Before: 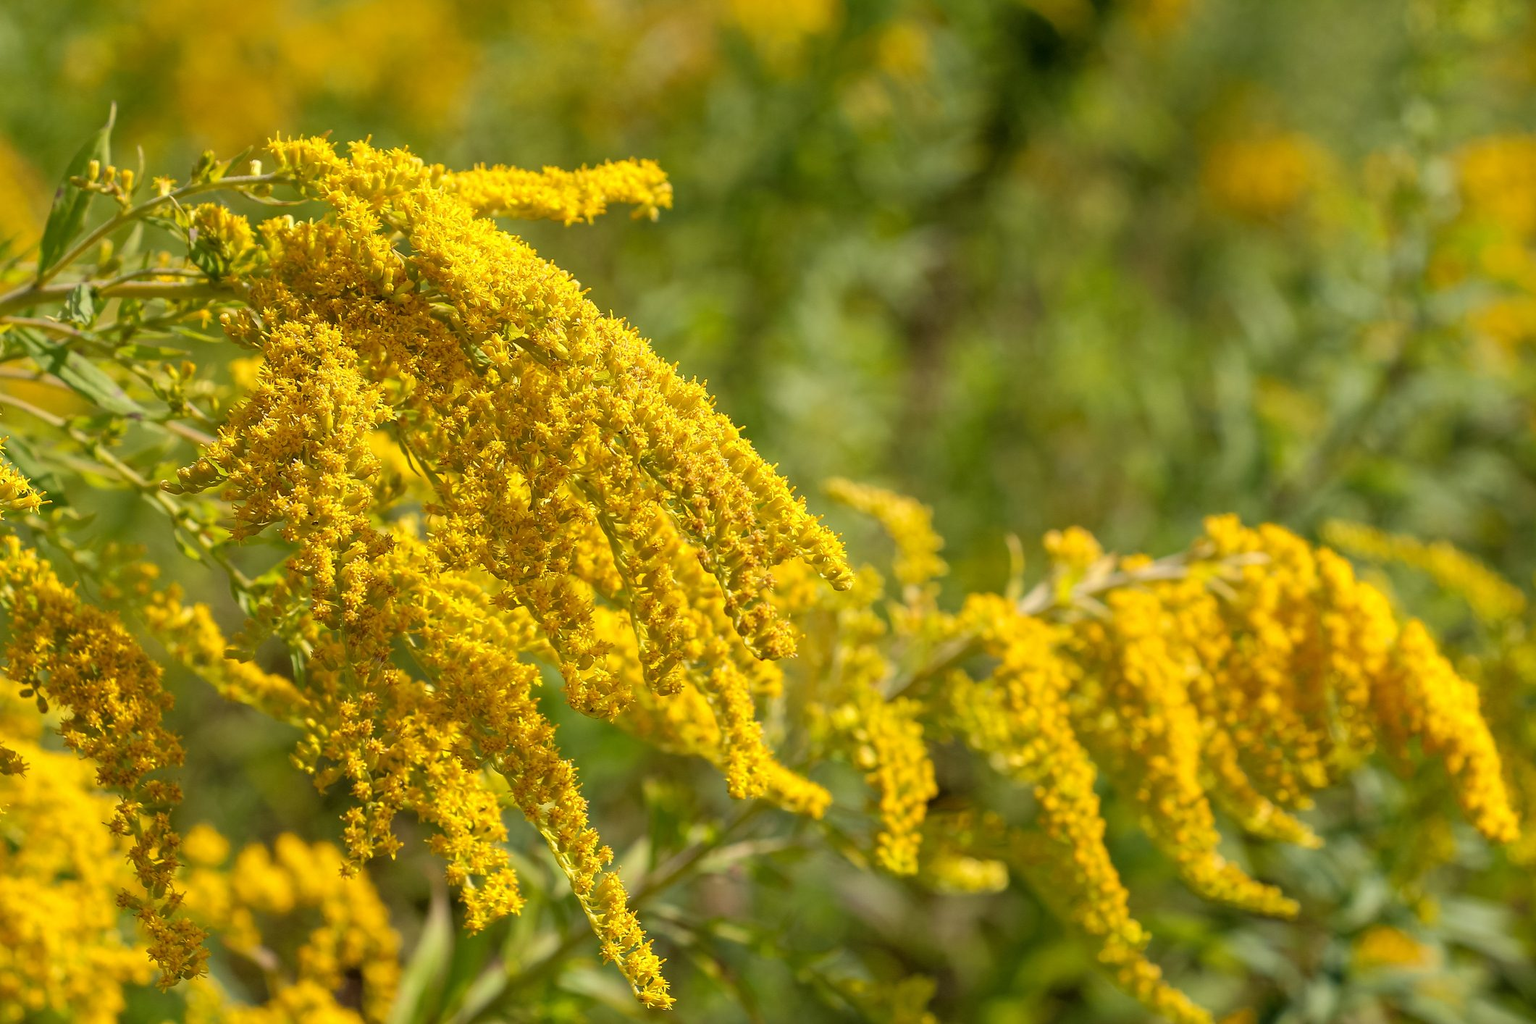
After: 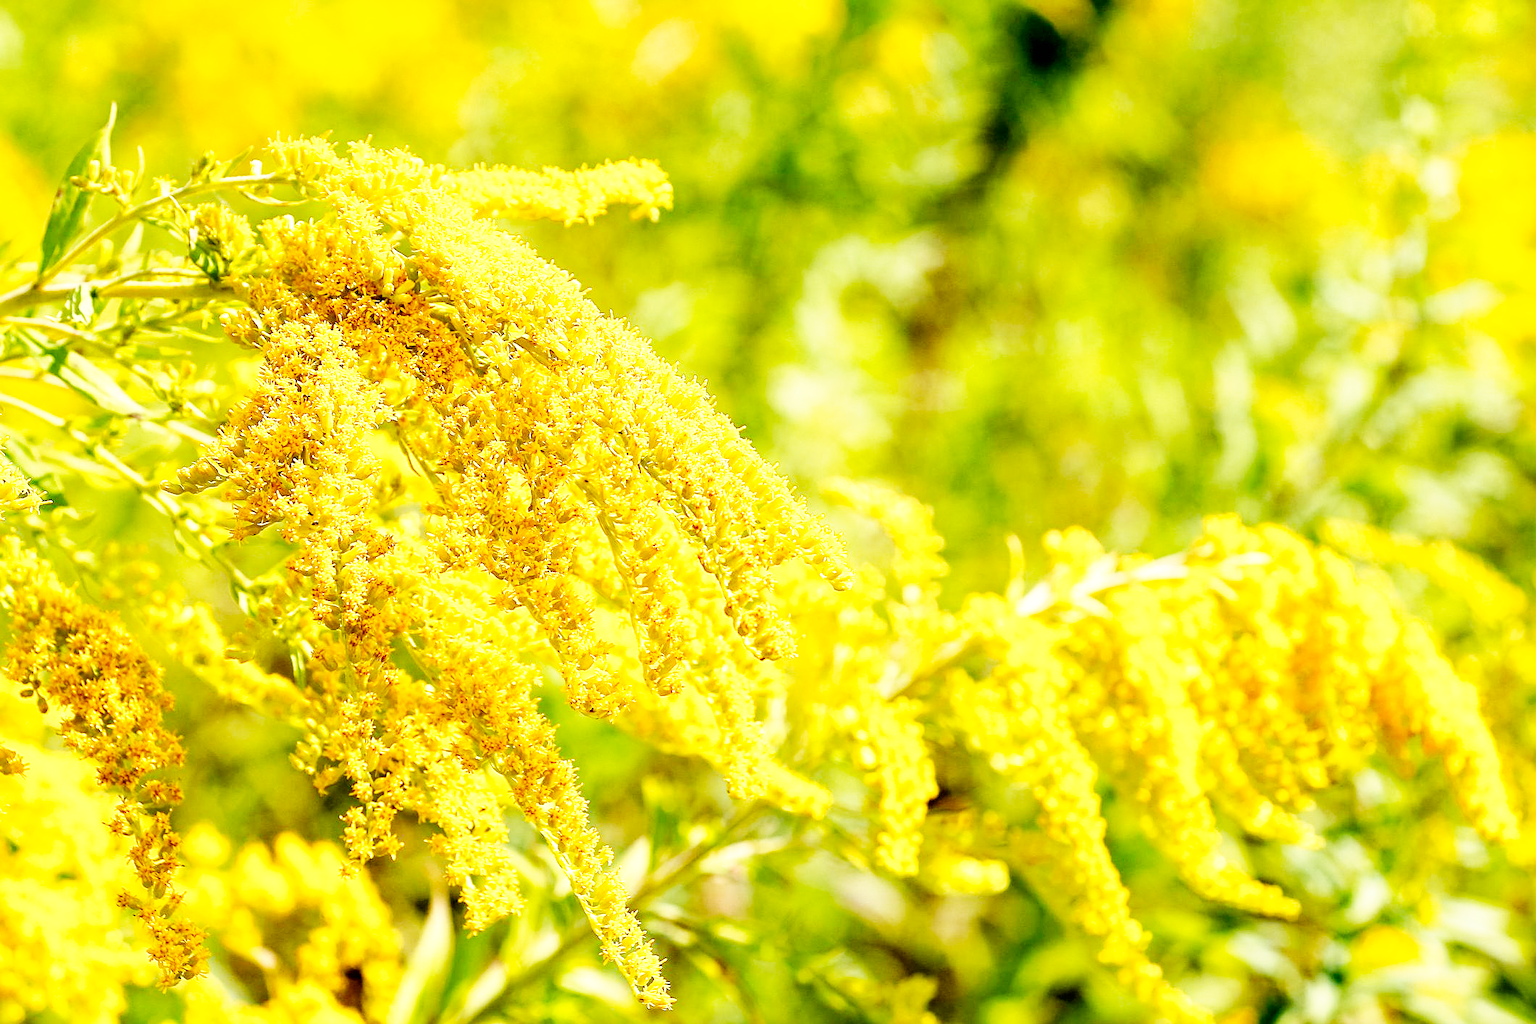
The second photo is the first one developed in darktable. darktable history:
exposure: black level correction 0.012, exposure 0.692 EV, compensate exposure bias true, compensate highlight preservation false
base curve: curves: ch0 [(0, 0) (0.007, 0.004) (0.027, 0.03) (0.046, 0.07) (0.207, 0.54) (0.442, 0.872) (0.673, 0.972) (1, 1)], preserve colors none
sharpen: on, module defaults
